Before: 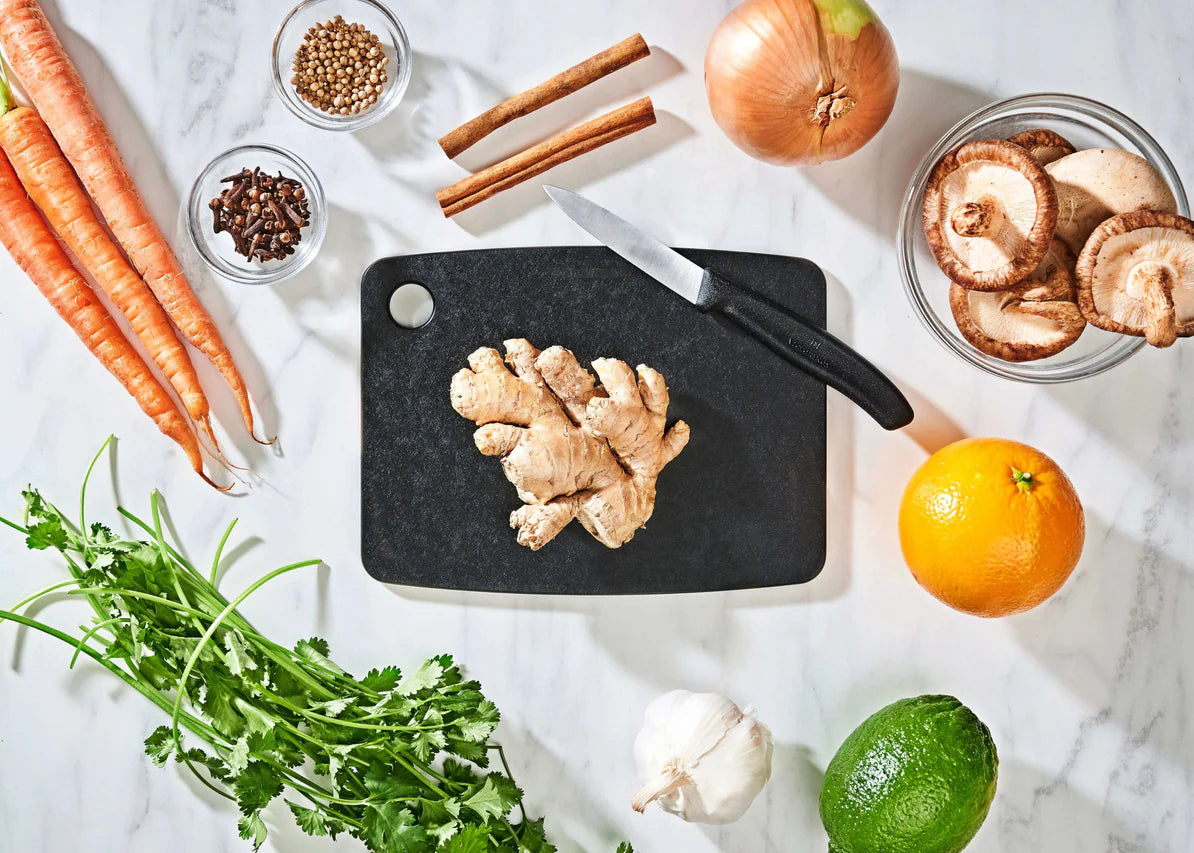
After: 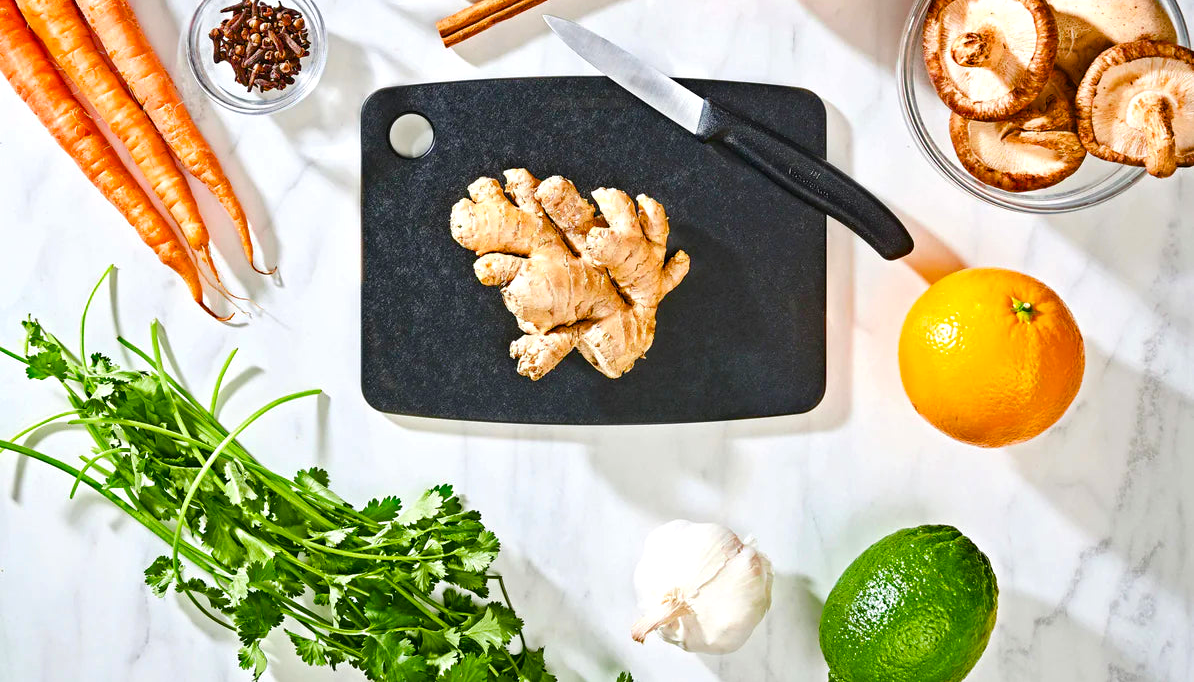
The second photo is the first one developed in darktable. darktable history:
crop and rotate: top 19.998%
color balance rgb: perceptual saturation grading › global saturation 45%, perceptual saturation grading › highlights -25%, perceptual saturation grading › shadows 50%, perceptual brilliance grading › global brilliance 3%, global vibrance 3%
exposure: exposure 0.081 EV, compensate highlight preservation false
